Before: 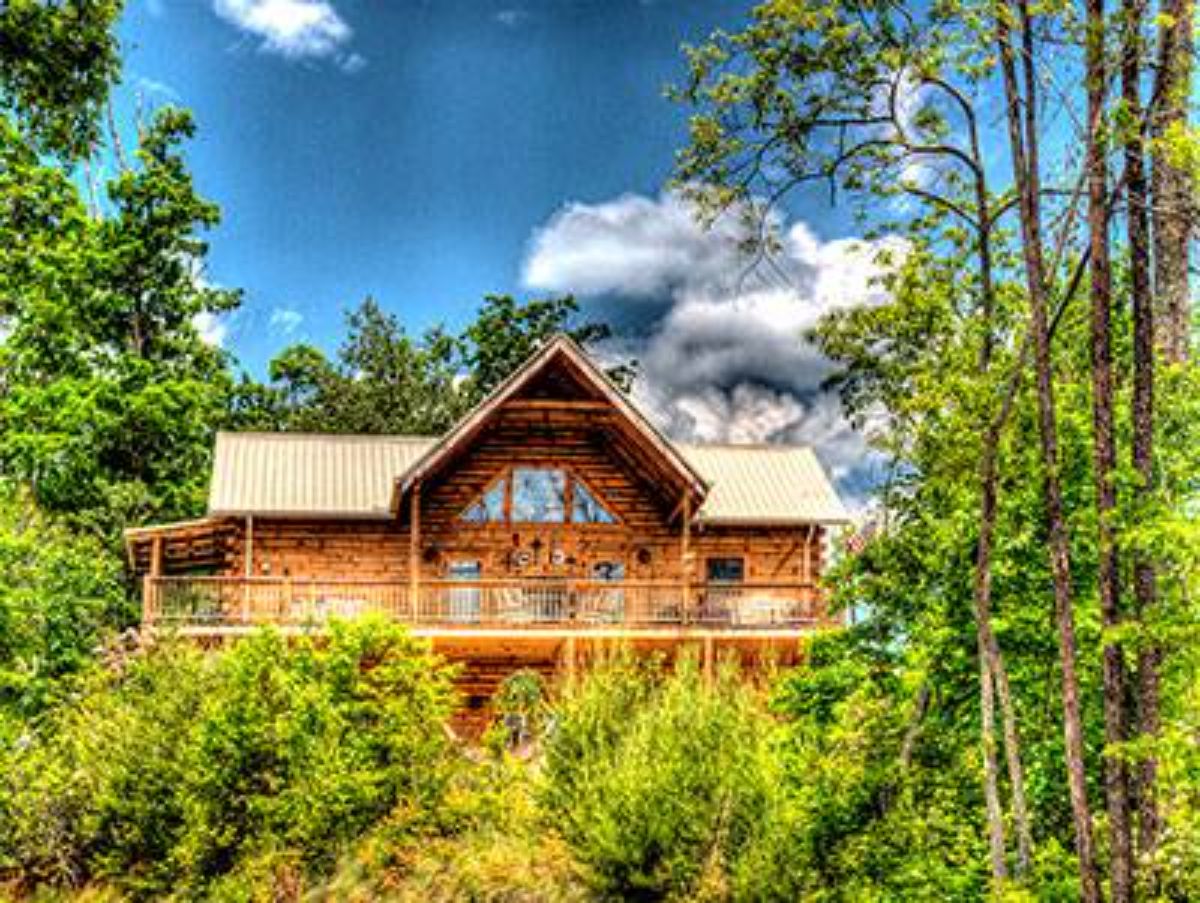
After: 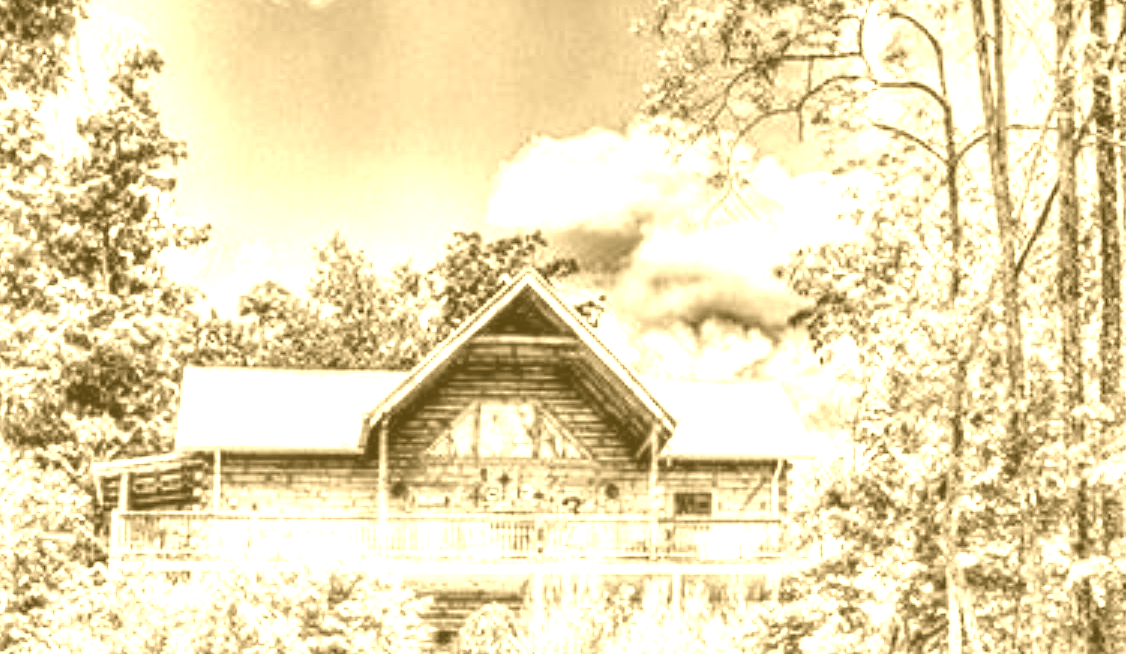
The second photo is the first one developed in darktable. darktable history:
colorize: hue 36°, source mix 100%
crop: left 2.737%, top 7.287%, right 3.421%, bottom 20.179%
exposure: exposure 0.74 EV, compensate highlight preservation false
